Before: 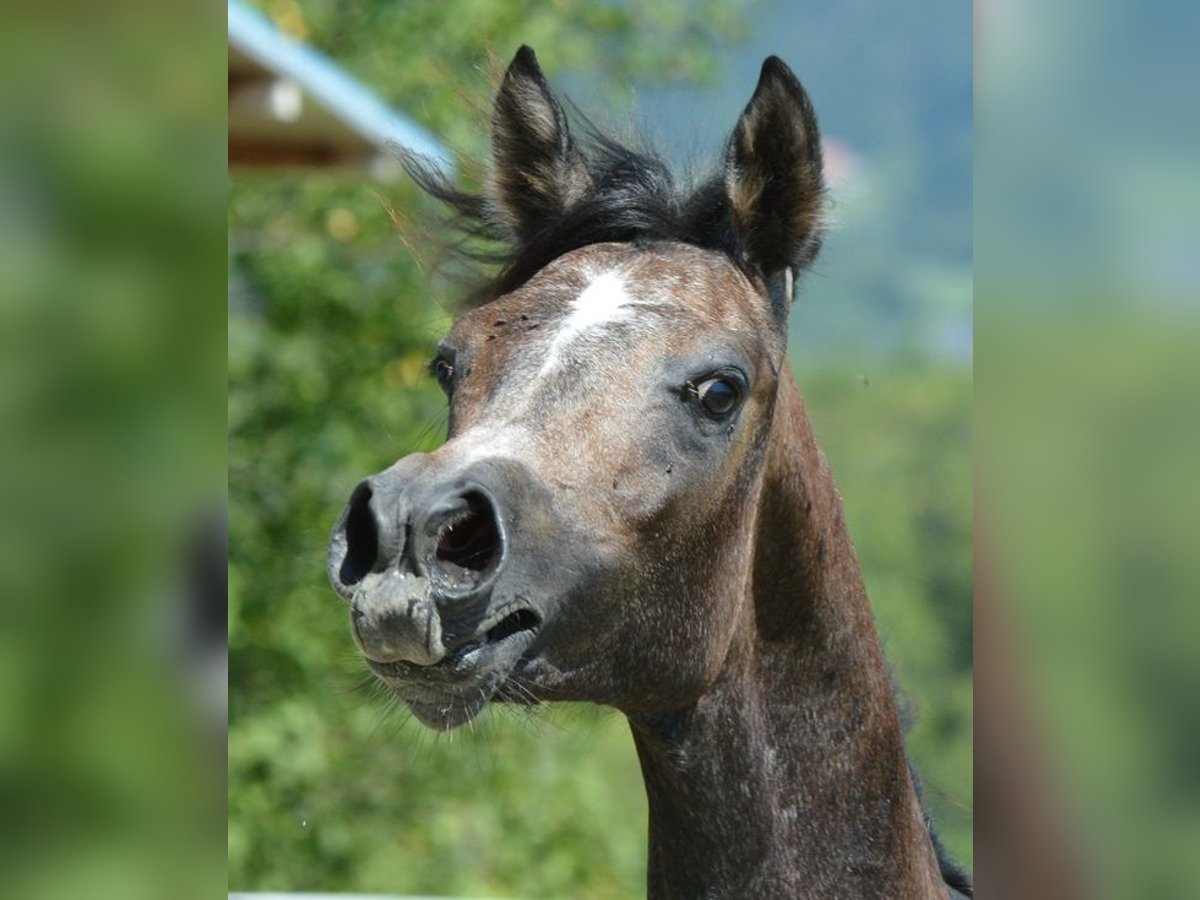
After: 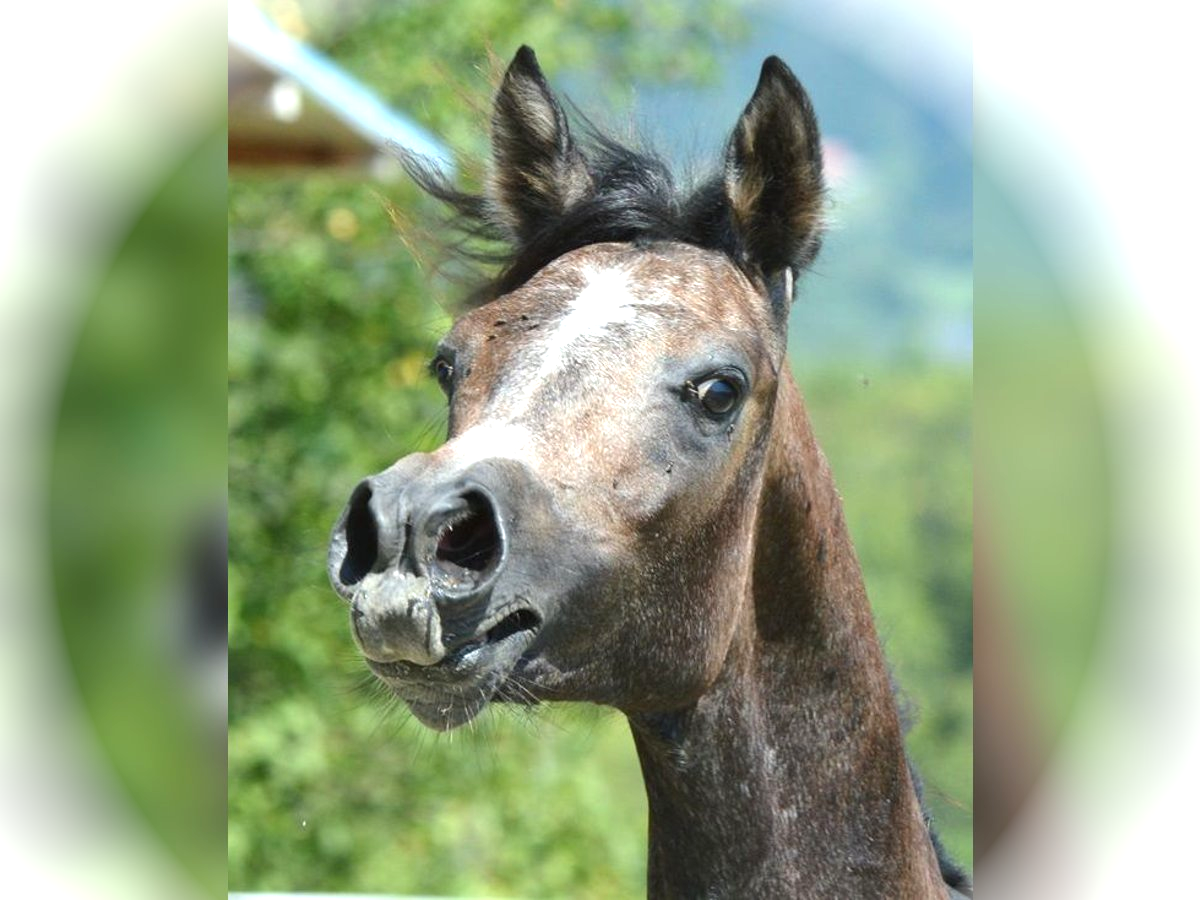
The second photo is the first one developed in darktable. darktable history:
exposure: exposure 0.693 EV, compensate highlight preservation false
vignetting: fall-off start 87.94%, fall-off radius 24.06%, brightness 1, saturation -0.494, center (-0.035, 0.141)
